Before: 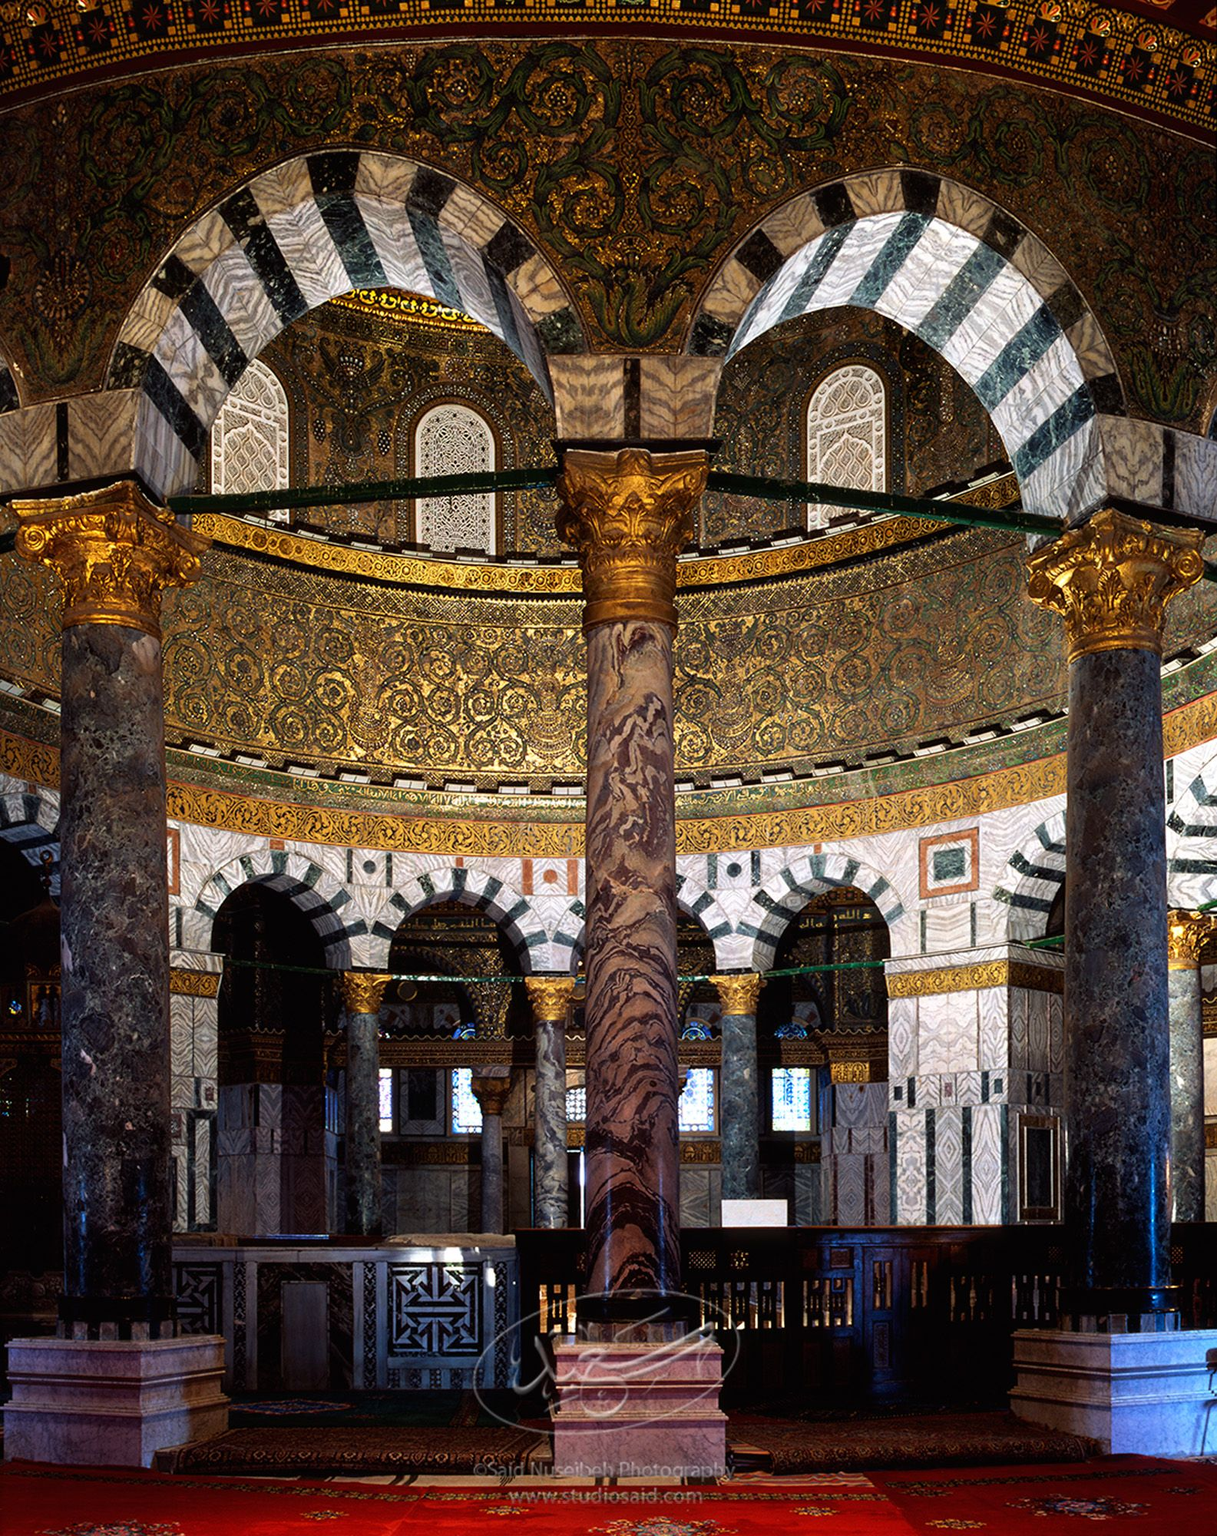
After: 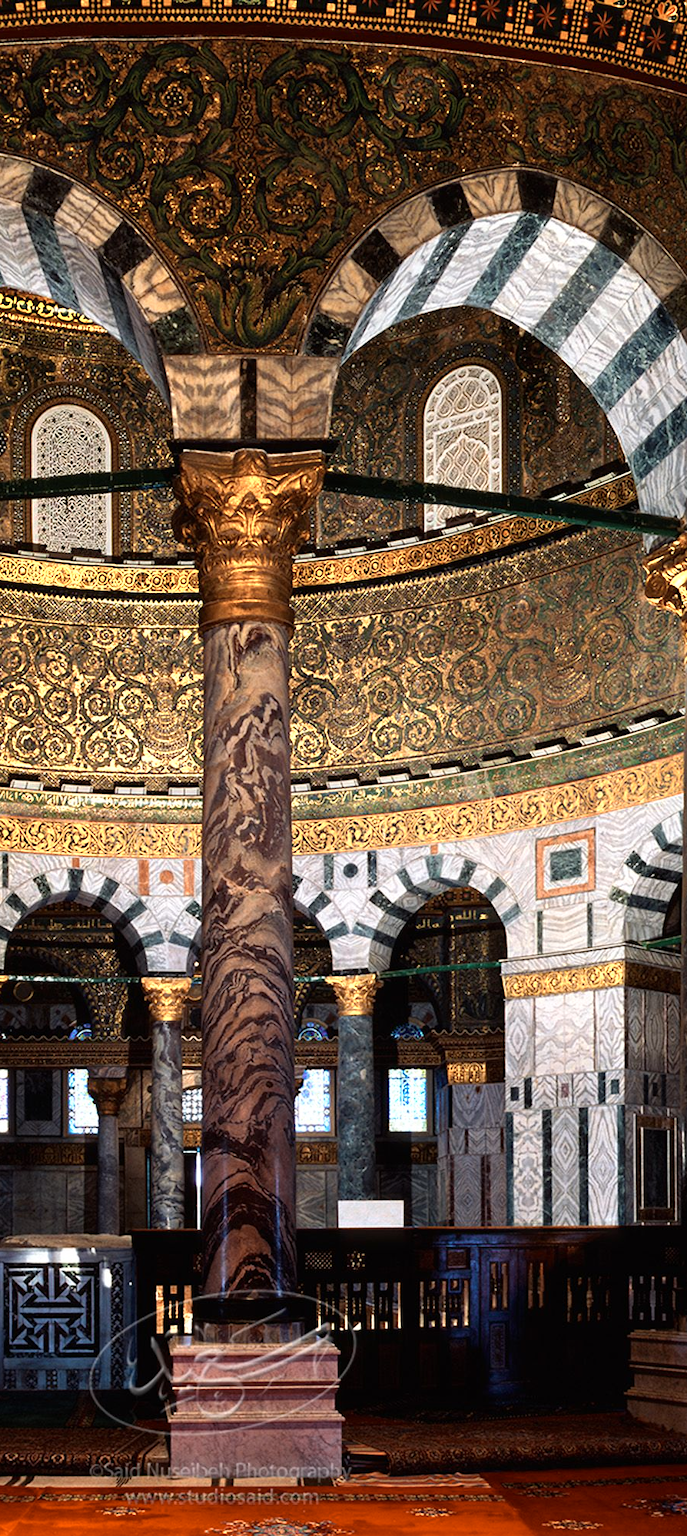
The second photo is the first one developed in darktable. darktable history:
color zones: curves: ch0 [(0.018, 0.548) (0.197, 0.654) (0.425, 0.447) (0.605, 0.658) (0.732, 0.579)]; ch1 [(0.105, 0.531) (0.224, 0.531) (0.386, 0.39) (0.618, 0.456) (0.732, 0.456) (0.956, 0.421)]; ch2 [(0.039, 0.583) (0.215, 0.465) (0.399, 0.544) (0.465, 0.548) (0.614, 0.447) (0.724, 0.43) (0.882, 0.623) (0.956, 0.632)]
crop: left 31.565%, top 0.013%, right 11.924%
